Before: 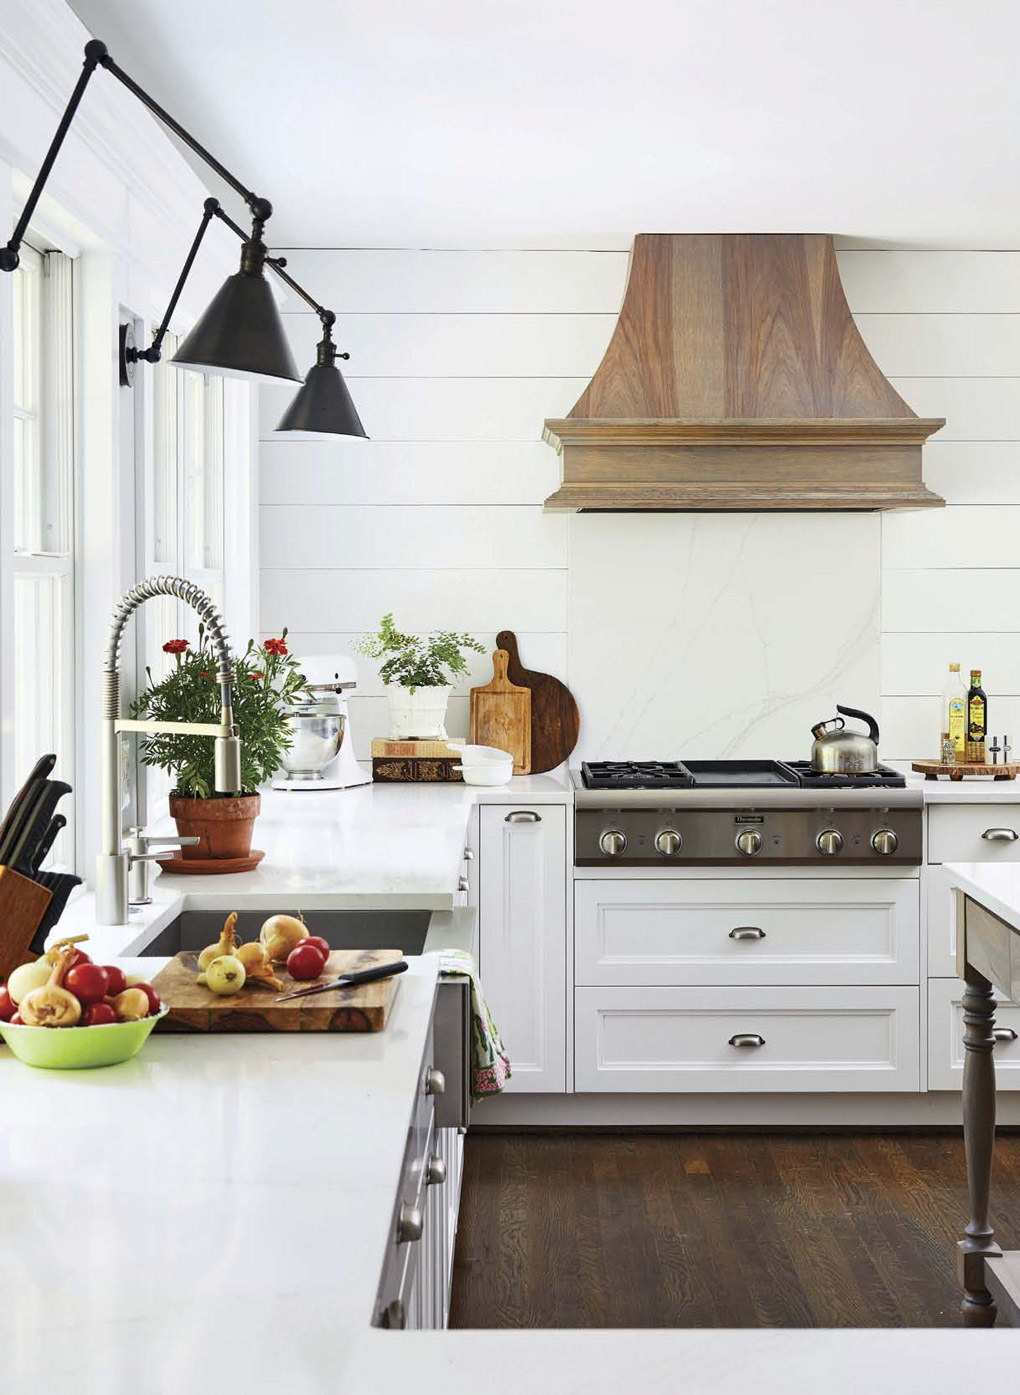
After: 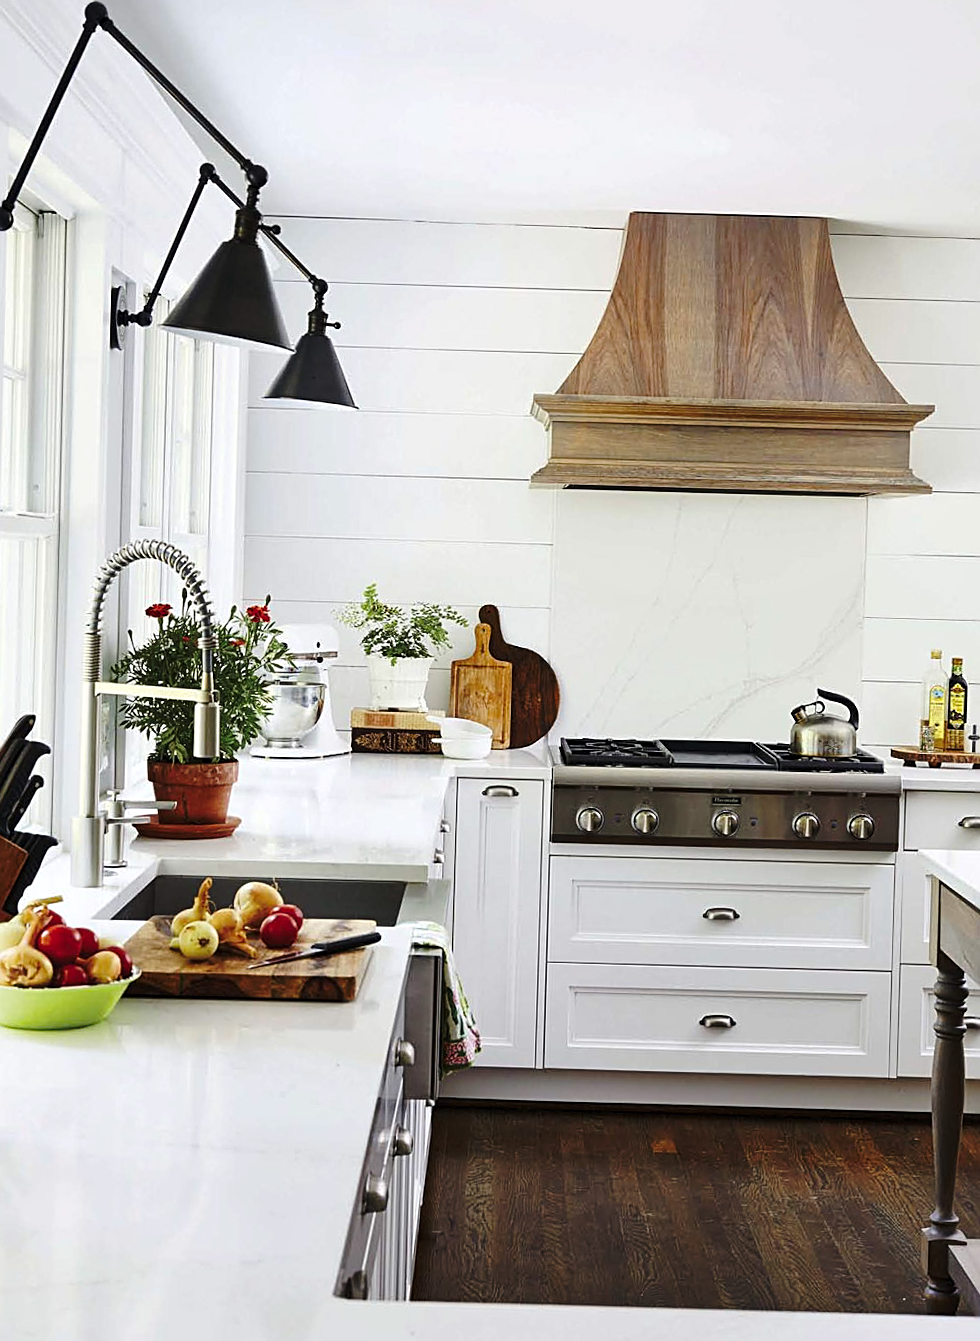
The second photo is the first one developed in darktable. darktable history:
base curve: curves: ch0 [(0, 0) (0.073, 0.04) (0.157, 0.139) (0.492, 0.492) (0.758, 0.758) (1, 1)], preserve colors none
sharpen: on, module defaults
local contrast: mode bilateral grid, contrast 20, coarseness 50, detail 120%, midtone range 0.2
crop and rotate: angle -1.69°
